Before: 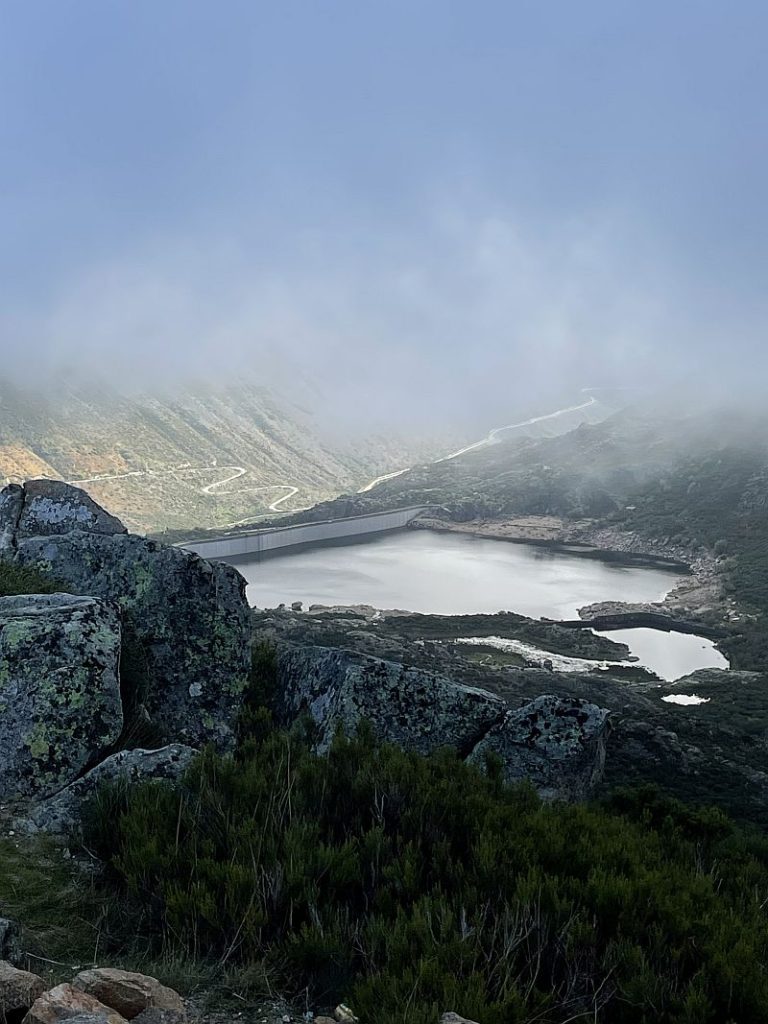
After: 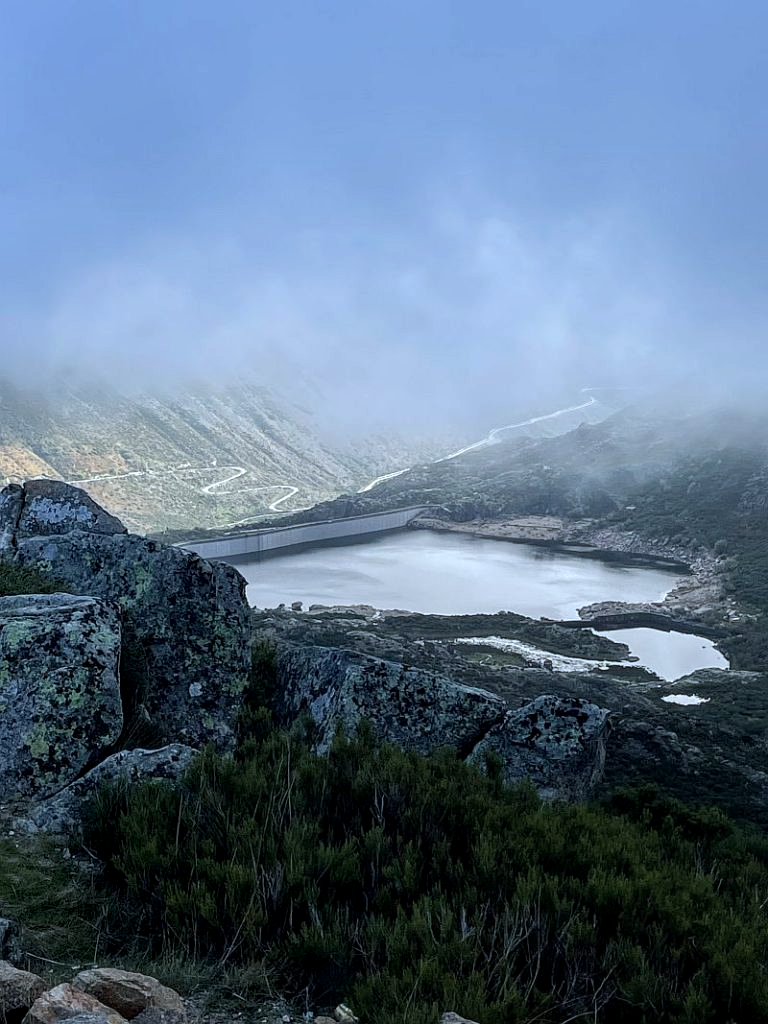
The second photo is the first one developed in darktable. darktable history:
local contrast: detail 130%
color calibration: gray › normalize channels true, x 0.37, y 0.382, temperature 4314.6 K, gamut compression 0.021
